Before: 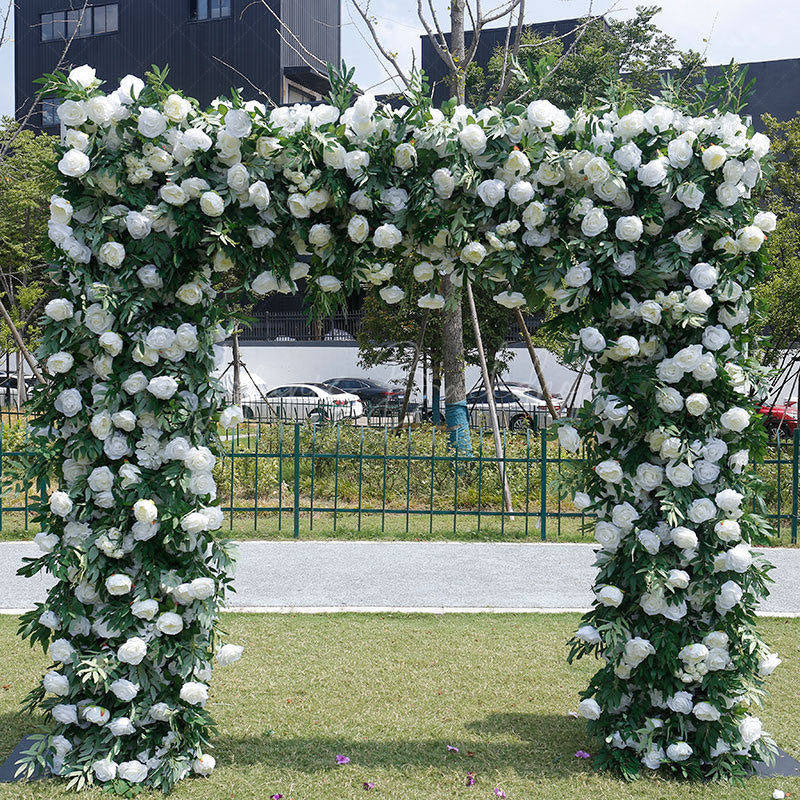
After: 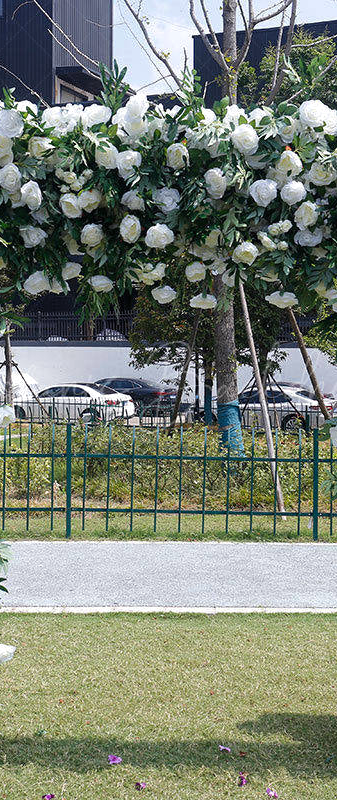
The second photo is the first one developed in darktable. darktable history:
crop: left 28.583%, right 29.231%
color balance: gamma [0.9, 0.988, 0.975, 1.025], gain [1.05, 1, 1, 1]
